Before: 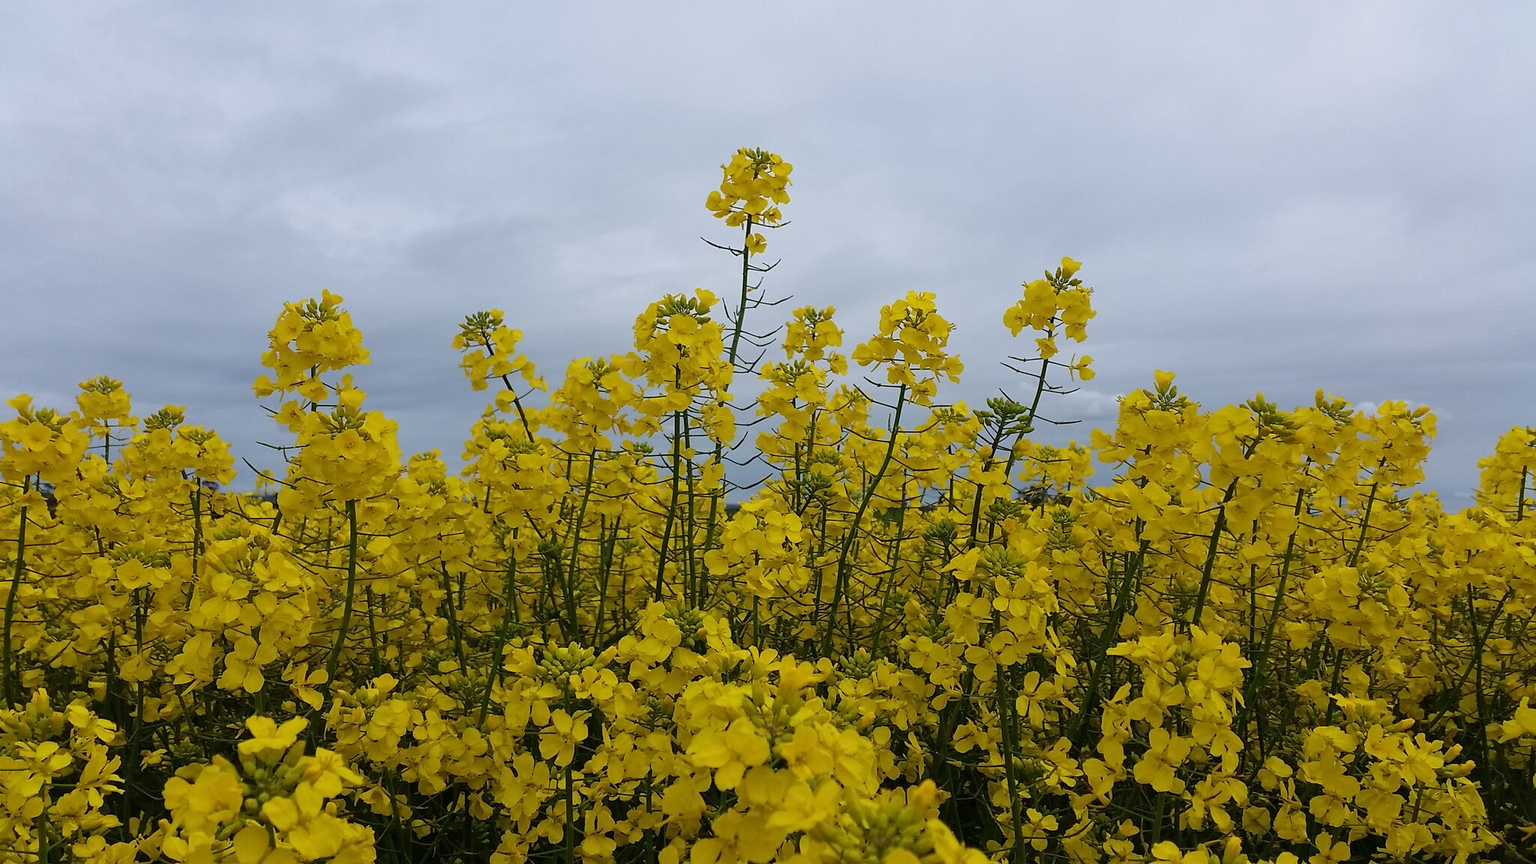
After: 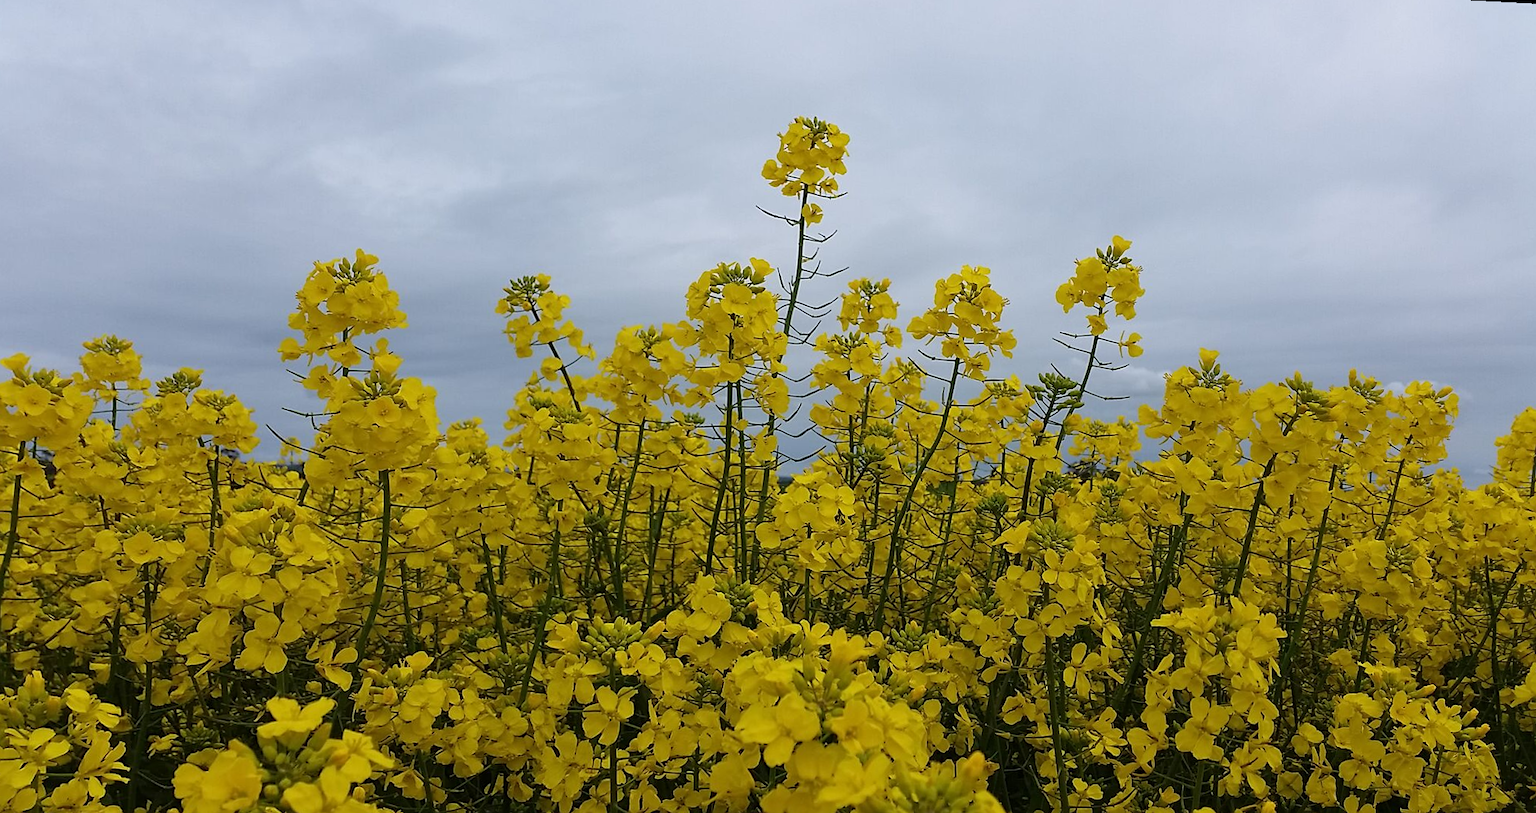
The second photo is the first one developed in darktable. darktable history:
rotate and perspective: rotation 0.679°, lens shift (horizontal) 0.136, crop left 0.009, crop right 0.991, crop top 0.078, crop bottom 0.95
sharpen: amount 0.2
